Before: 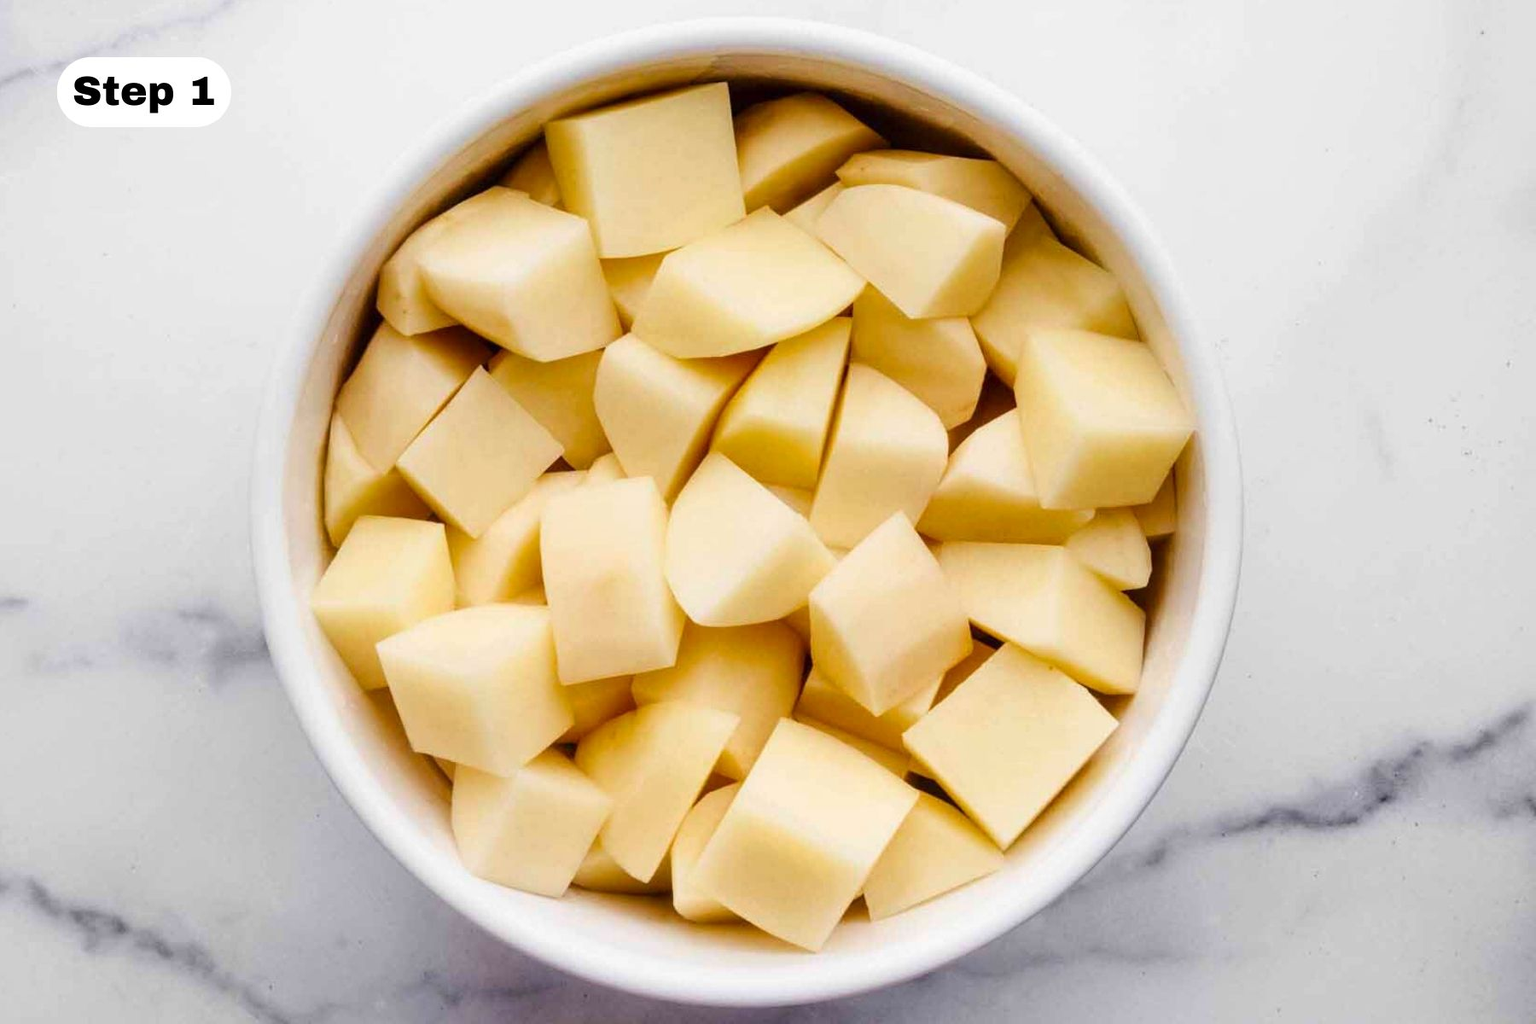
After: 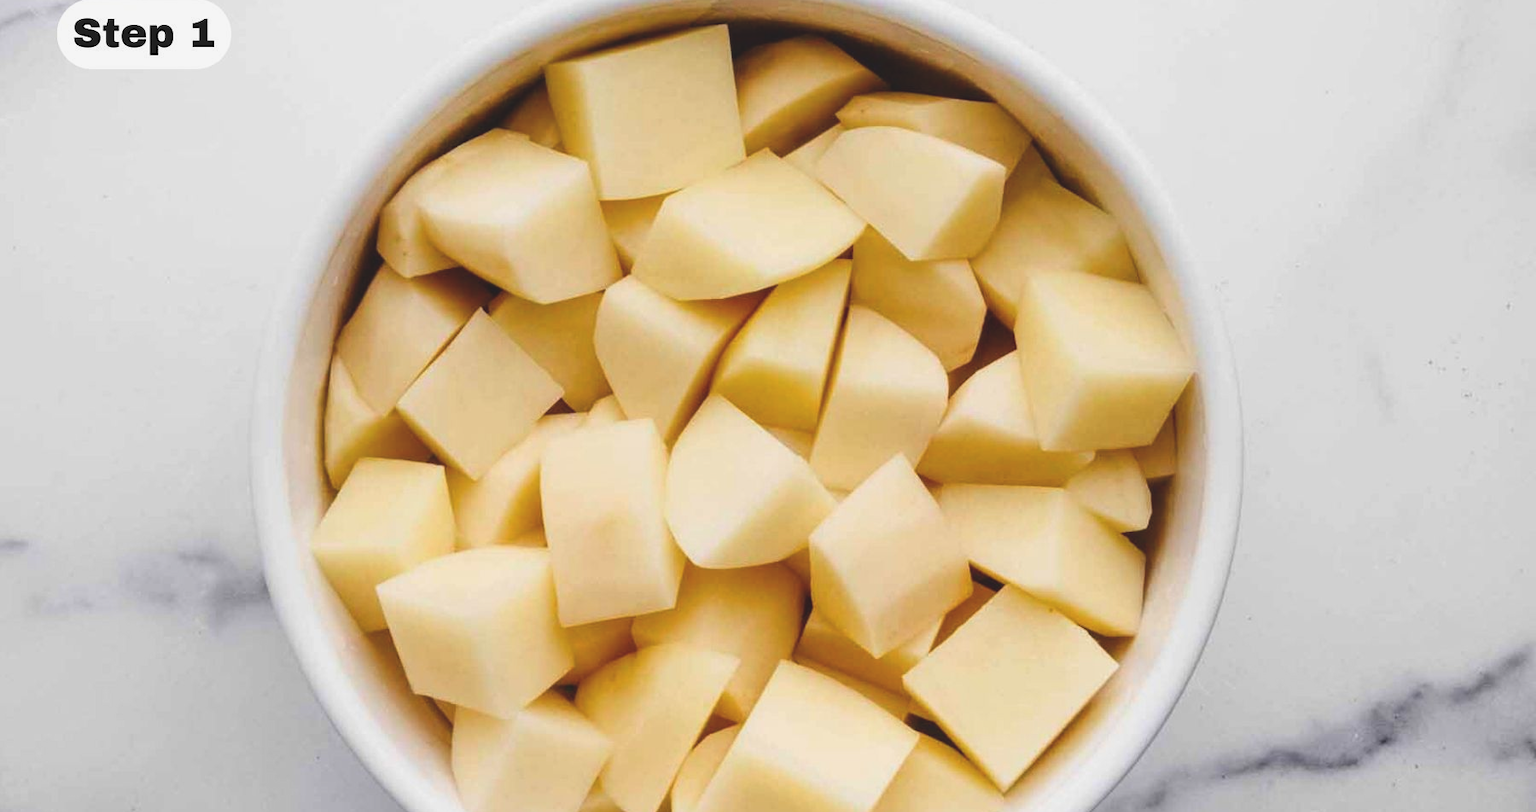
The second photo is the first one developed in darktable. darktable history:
crop and rotate: top 5.67%, bottom 14.918%
exposure: black level correction -0.015, exposure -0.133 EV, compensate highlight preservation false
